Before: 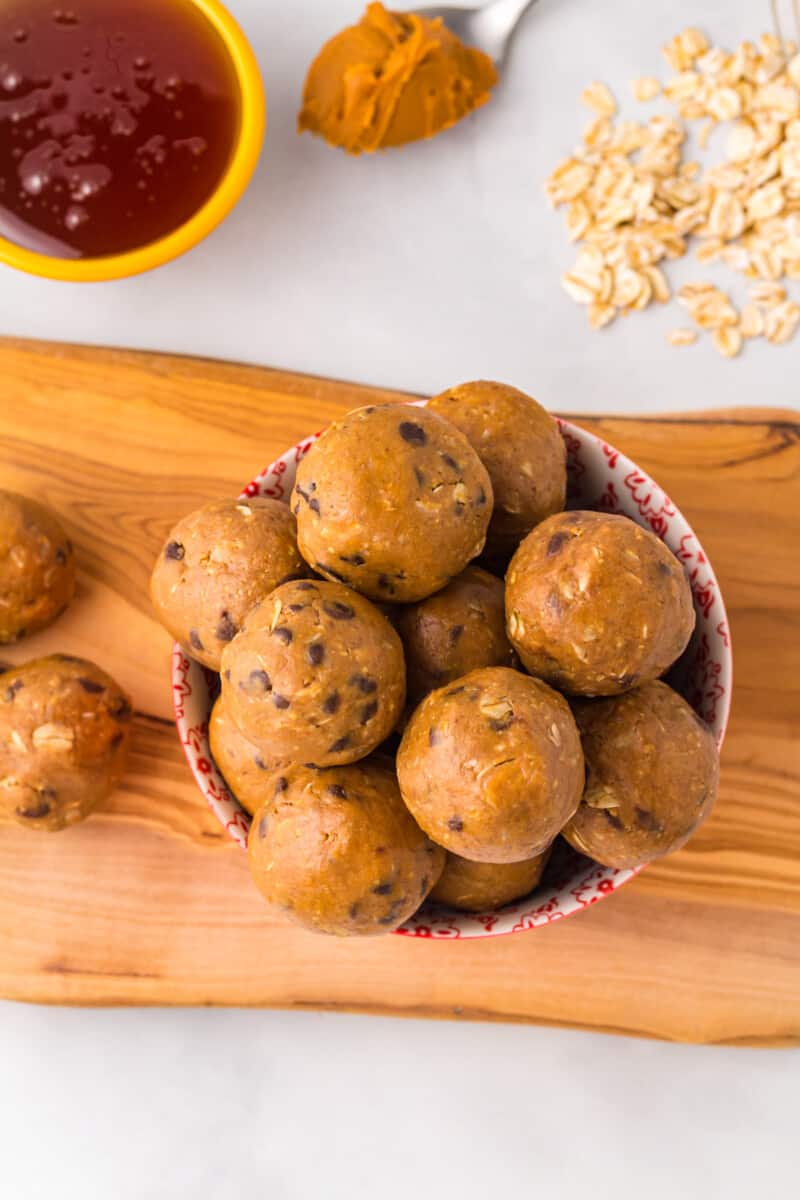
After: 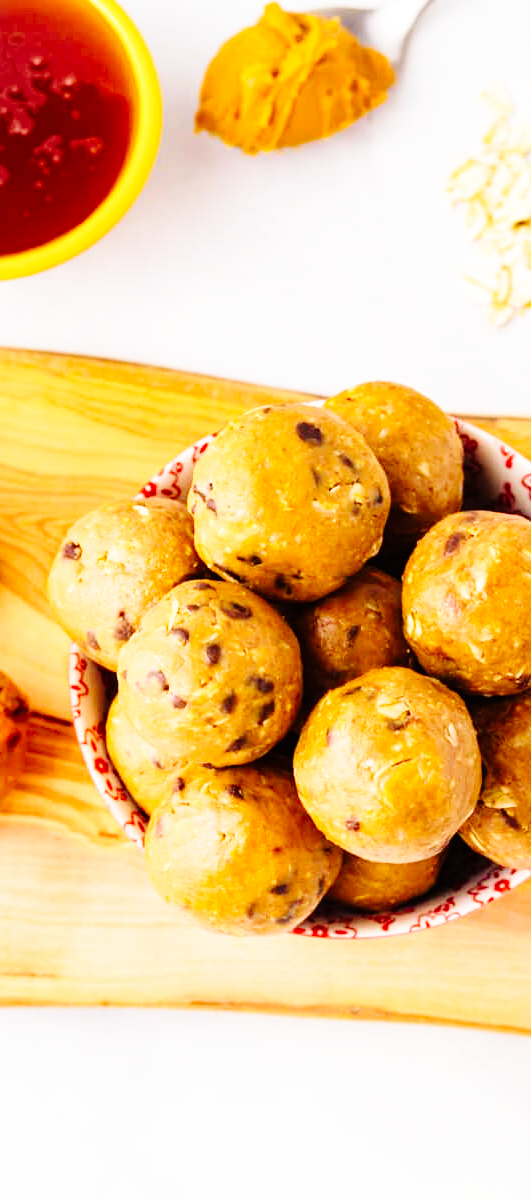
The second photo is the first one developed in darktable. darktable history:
crop and rotate: left 12.884%, right 20.636%
base curve: curves: ch0 [(0, 0) (0, 0) (0.002, 0.001) (0.008, 0.003) (0.019, 0.011) (0.037, 0.037) (0.064, 0.11) (0.102, 0.232) (0.152, 0.379) (0.216, 0.524) (0.296, 0.665) (0.394, 0.789) (0.512, 0.881) (0.651, 0.945) (0.813, 0.986) (1, 1)], preserve colors none
velvia: on, module defaults
